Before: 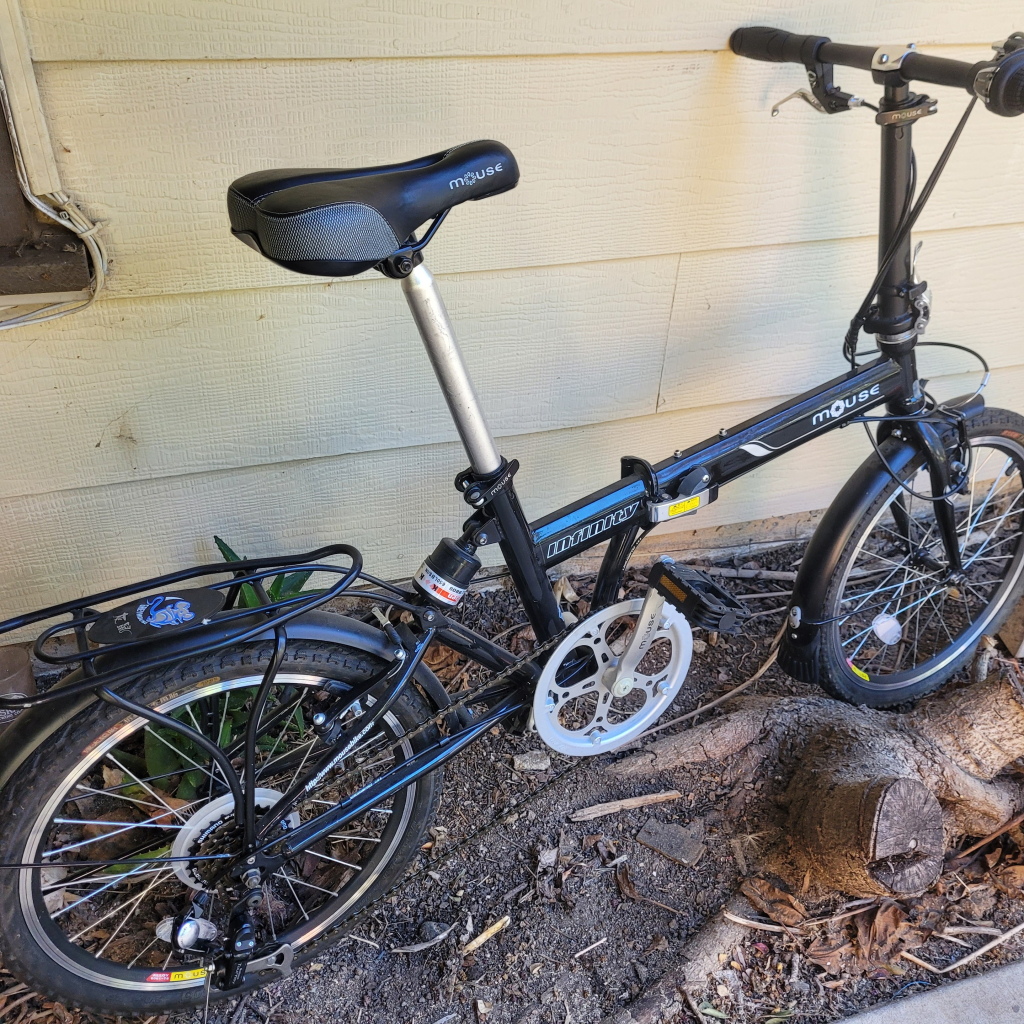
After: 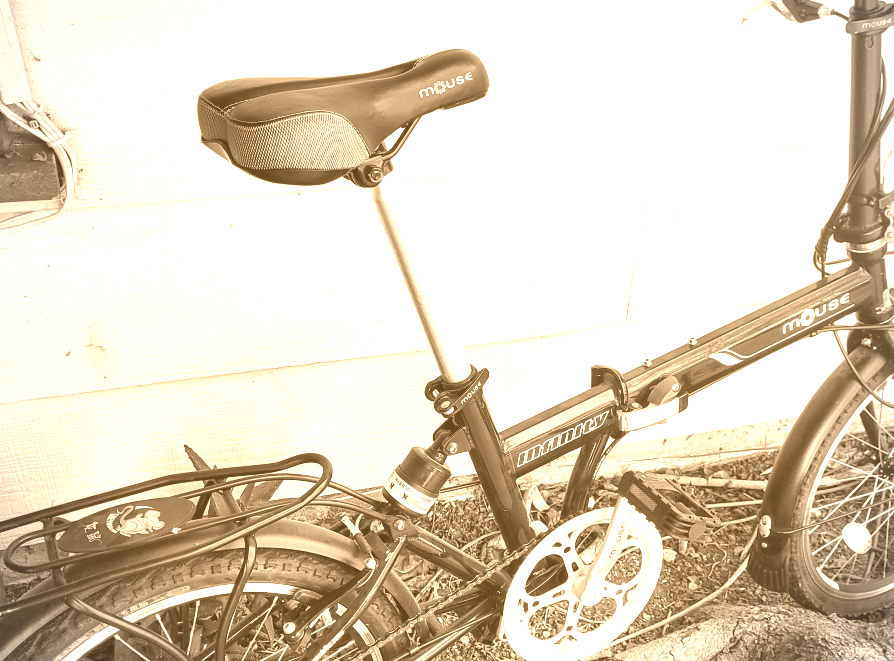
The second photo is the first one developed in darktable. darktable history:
exposure: black level correction 0, exposure 0.9 EV, compensate exposure bias true, compensate highlight preservation false
vignetting: on, module defaults
crop: left 3.015%, top 8.969%, right 9.647%, bottom 26.457%
colorize: hue 28.8°, source mix 100%
